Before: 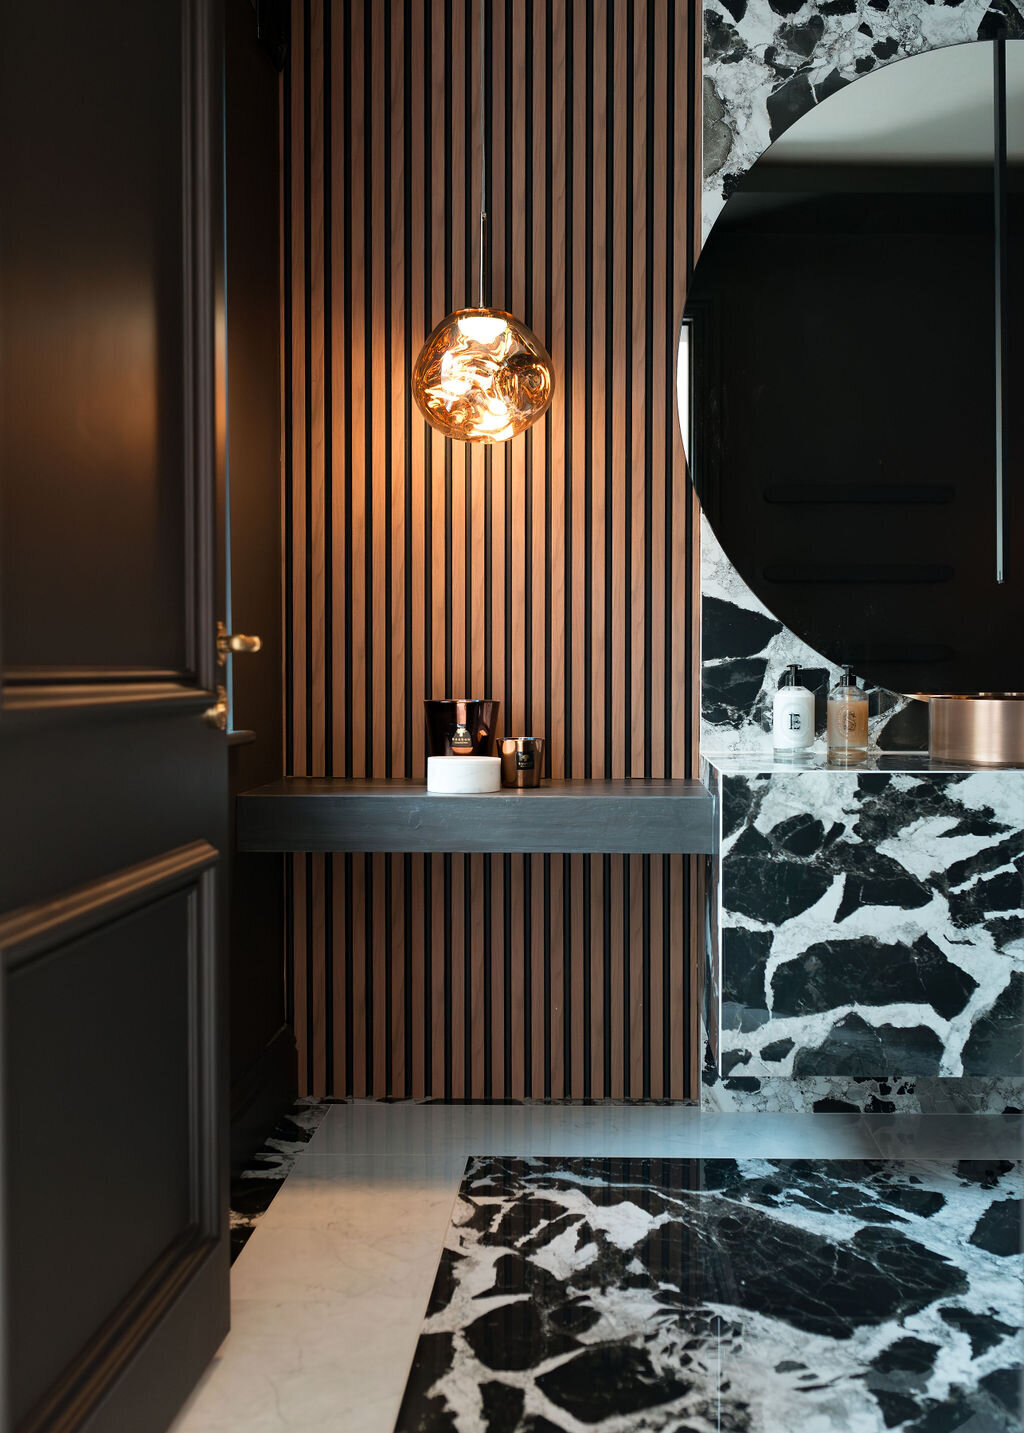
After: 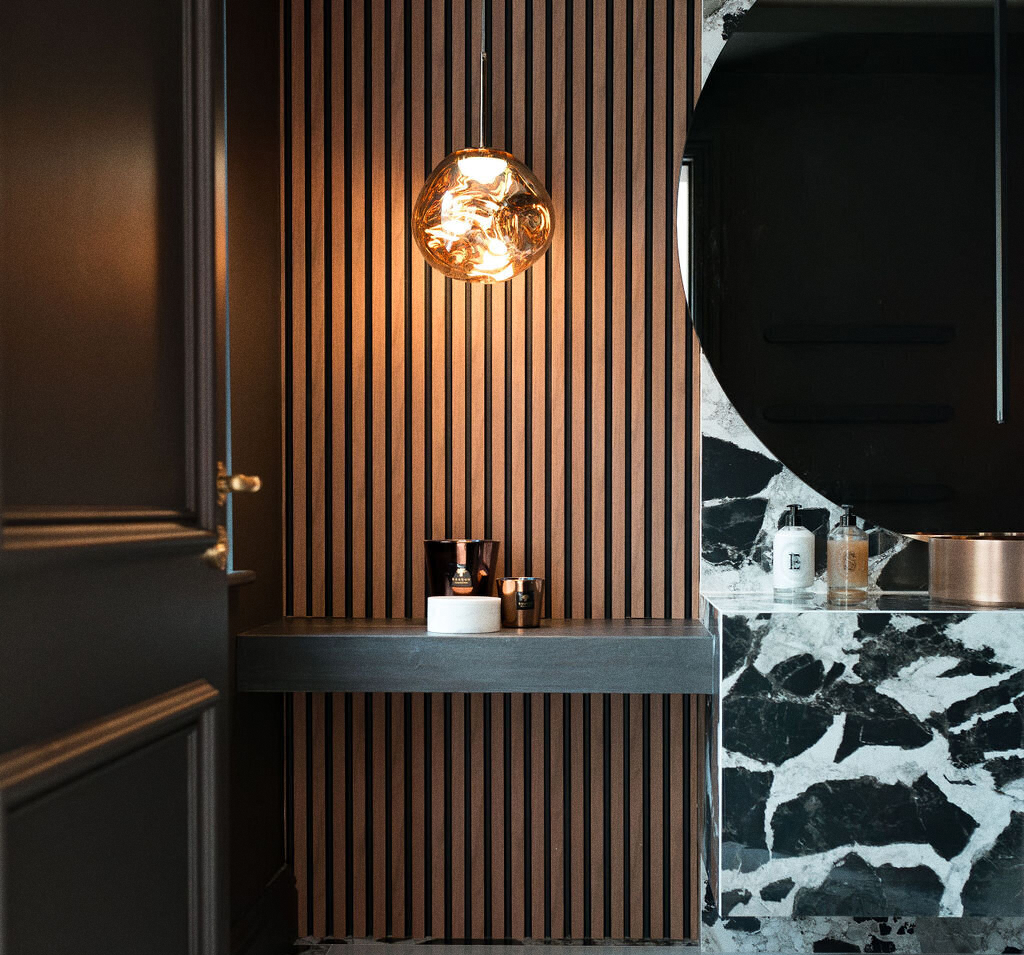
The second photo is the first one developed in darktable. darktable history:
crop: top 11.166%, bottom 22.168%
grain: coarseness 3.21 ISO
